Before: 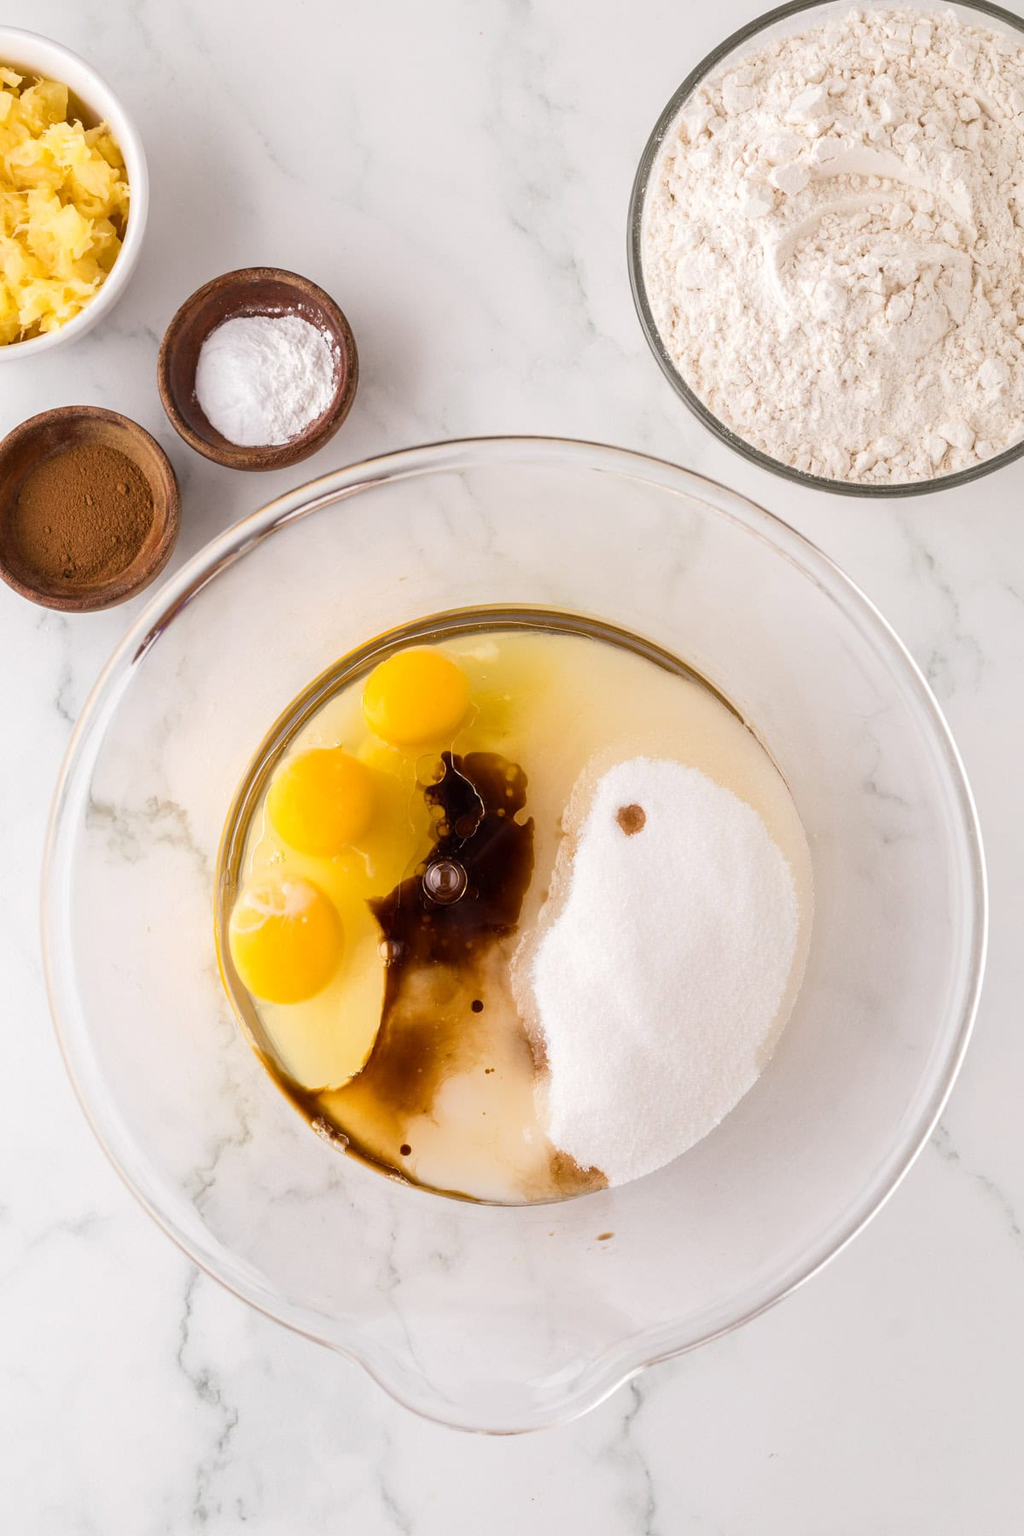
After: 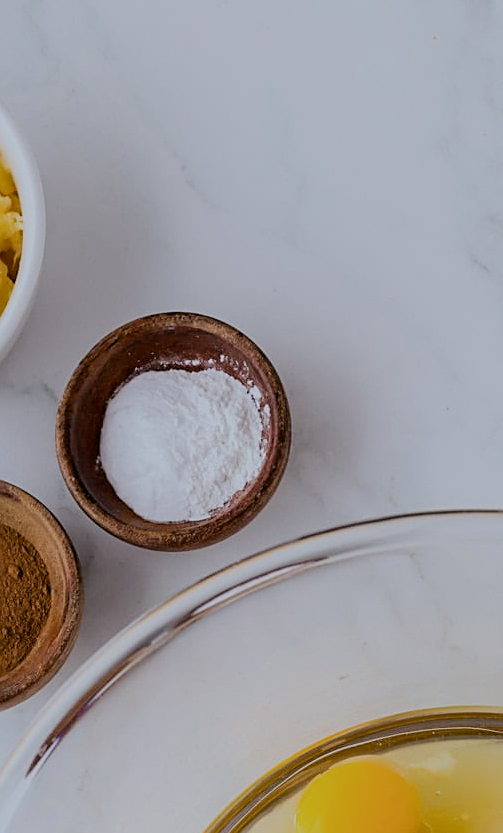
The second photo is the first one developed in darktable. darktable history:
exposure: black level correction 0.011, exposure -0.478 EV, compensate highlight preservation false
filmic rgb: black relative exposure -7.65 EV, white relative exposure 4.56 EV, hardness 3.61
crop and rotate: left 10.817%, top 0.062%, right 47.194%, bottom 53.626%
color calibration: illuminant custom, x 0.368, y 0.373, temperature 4330.32 K
sharpen: on, module defaults
